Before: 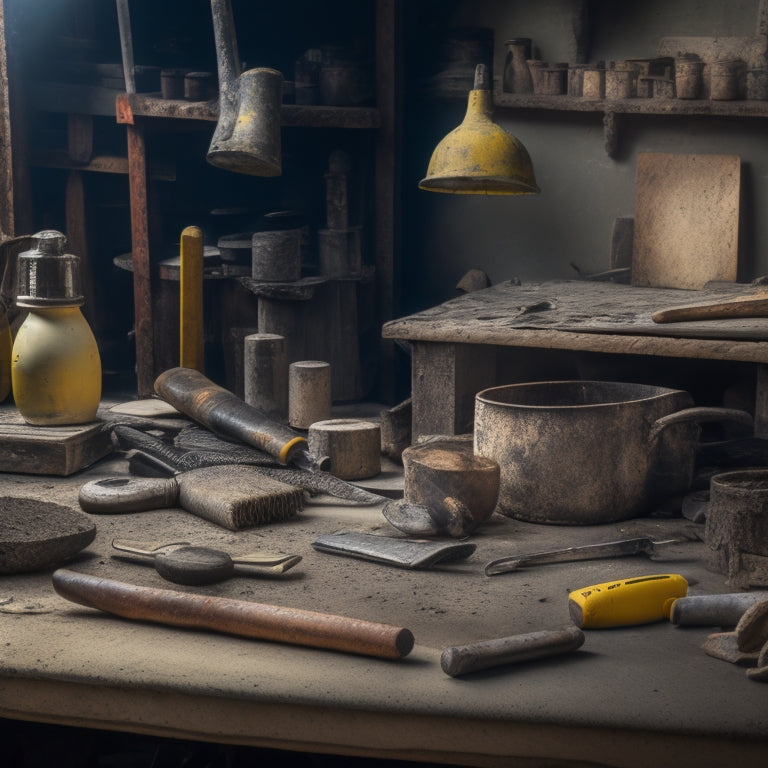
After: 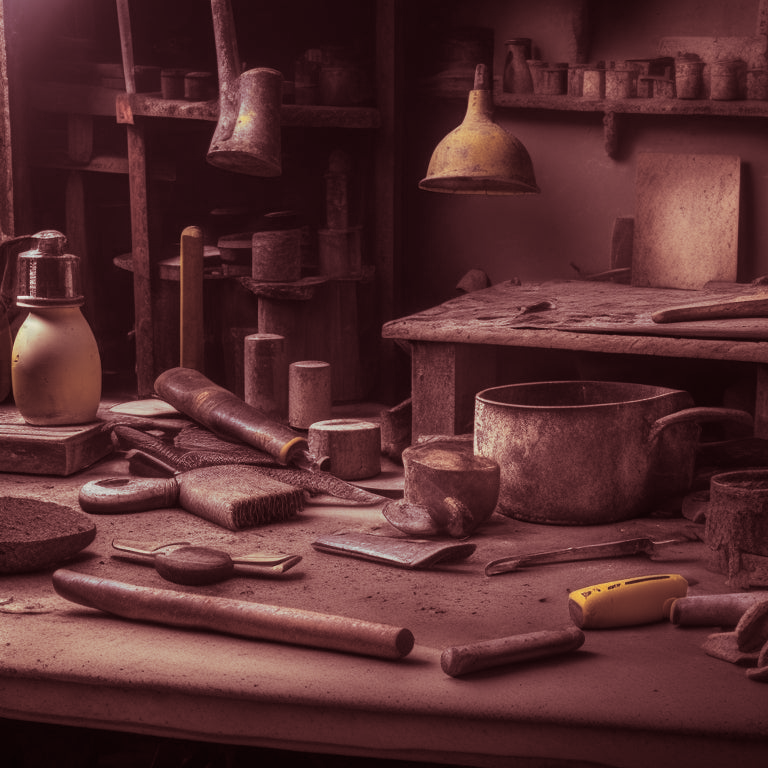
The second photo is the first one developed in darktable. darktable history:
split-toning: highlights › saturation 0, balance -61.83
